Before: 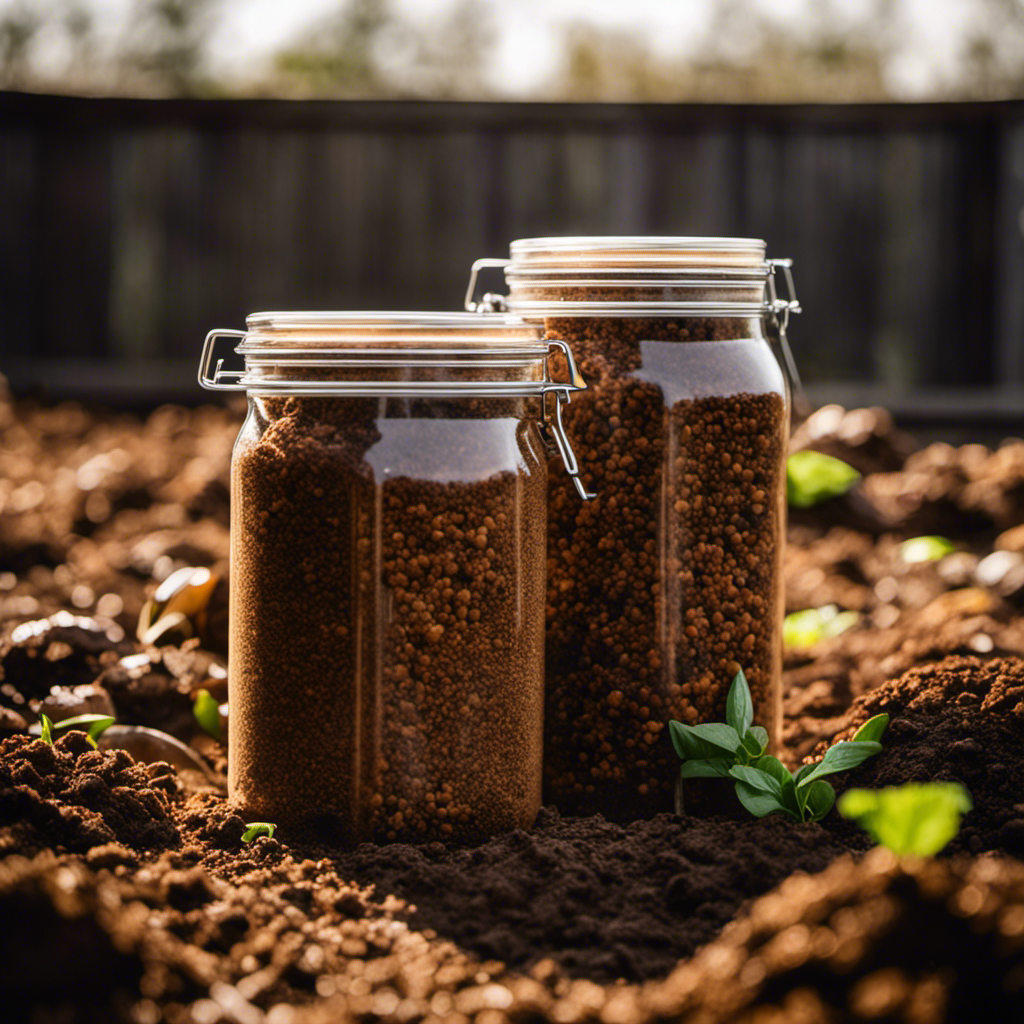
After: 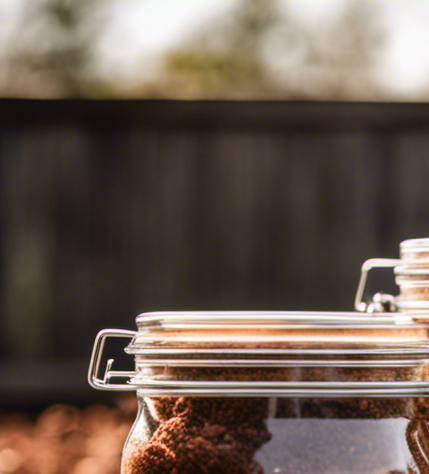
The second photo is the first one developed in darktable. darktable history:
color zones: curves: ch1 [(0.309, 0.524) (0.41, 0.329) (0.508, 0.509)]; ch2 [(0.25, 0.457) (0.75, 0.5)]
crop and rotate: left 10.817%, top 0.062%, right 47.194%, bottom 53.626%
